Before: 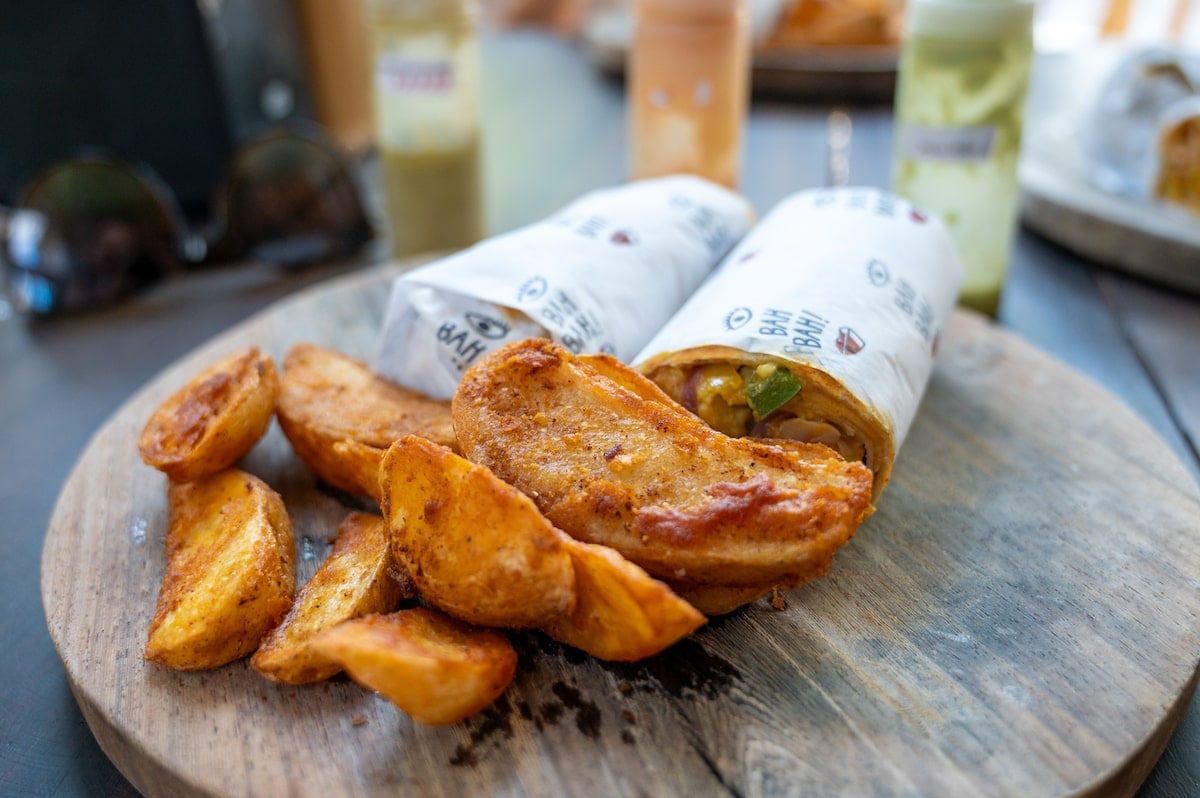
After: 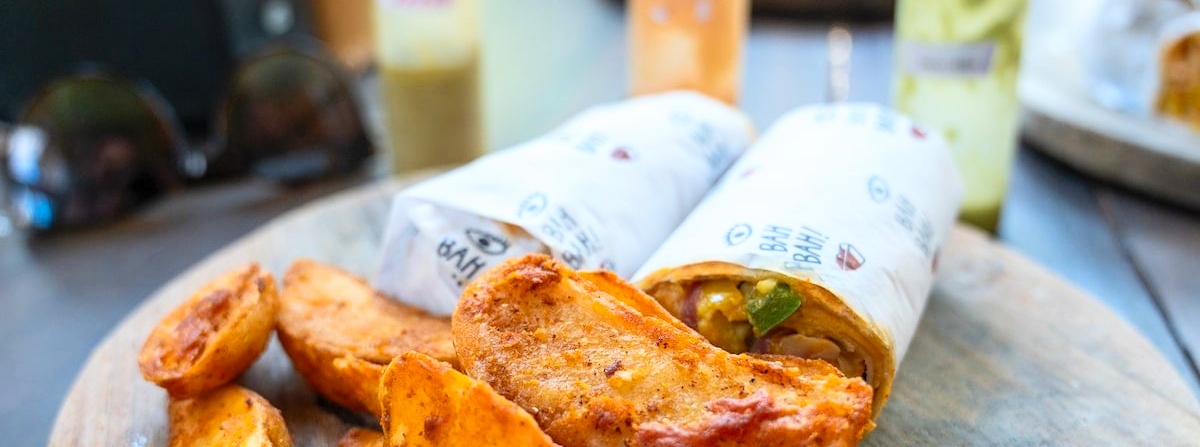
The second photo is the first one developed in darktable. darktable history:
crop and rotate: top 10.568%, bottom 33.36%
contrast brightness saturation: contrast 0.197, brightness 0.159, saturation 0.228
